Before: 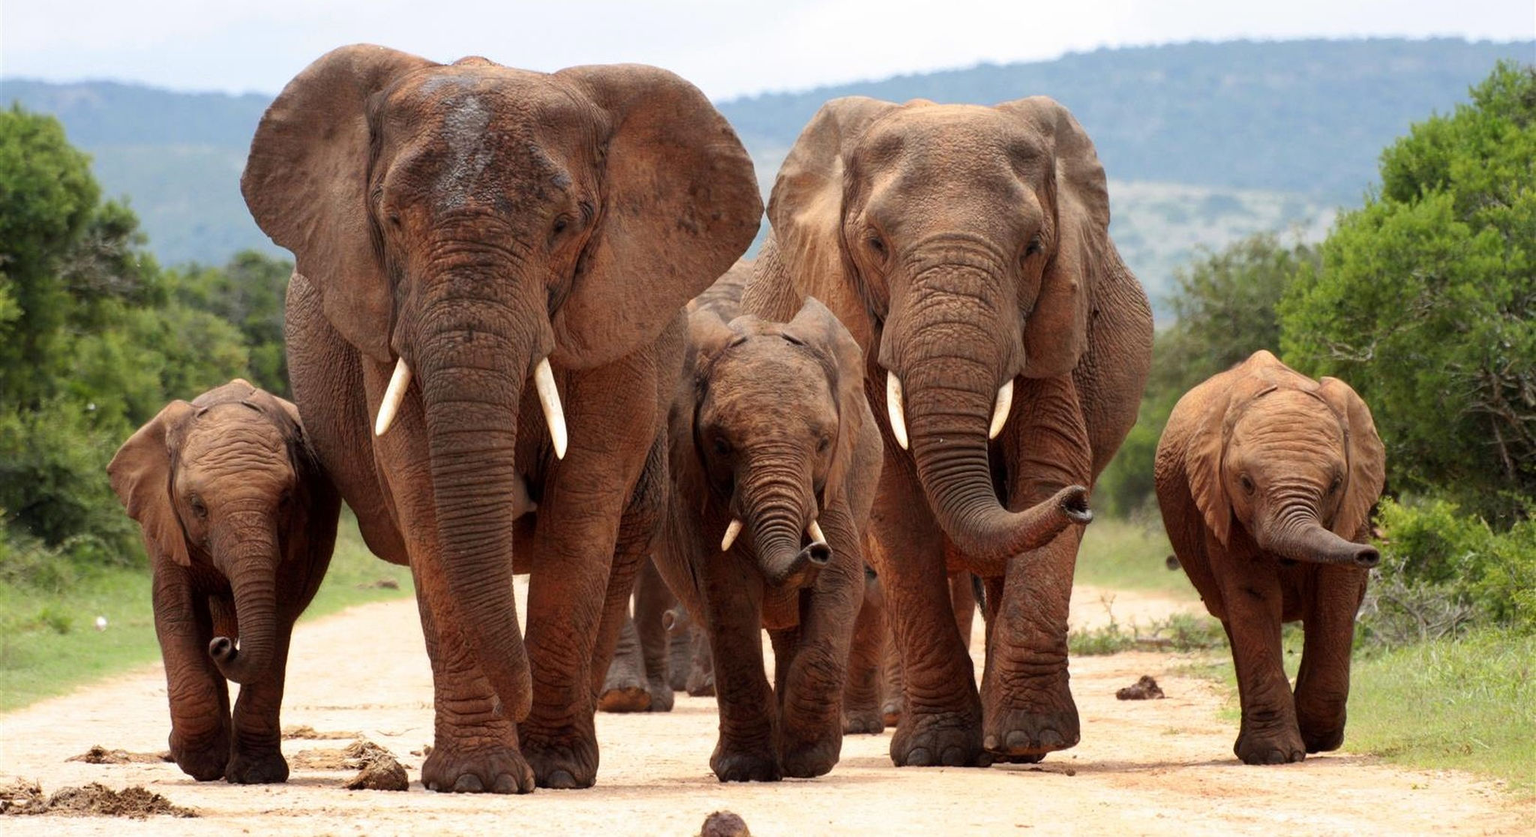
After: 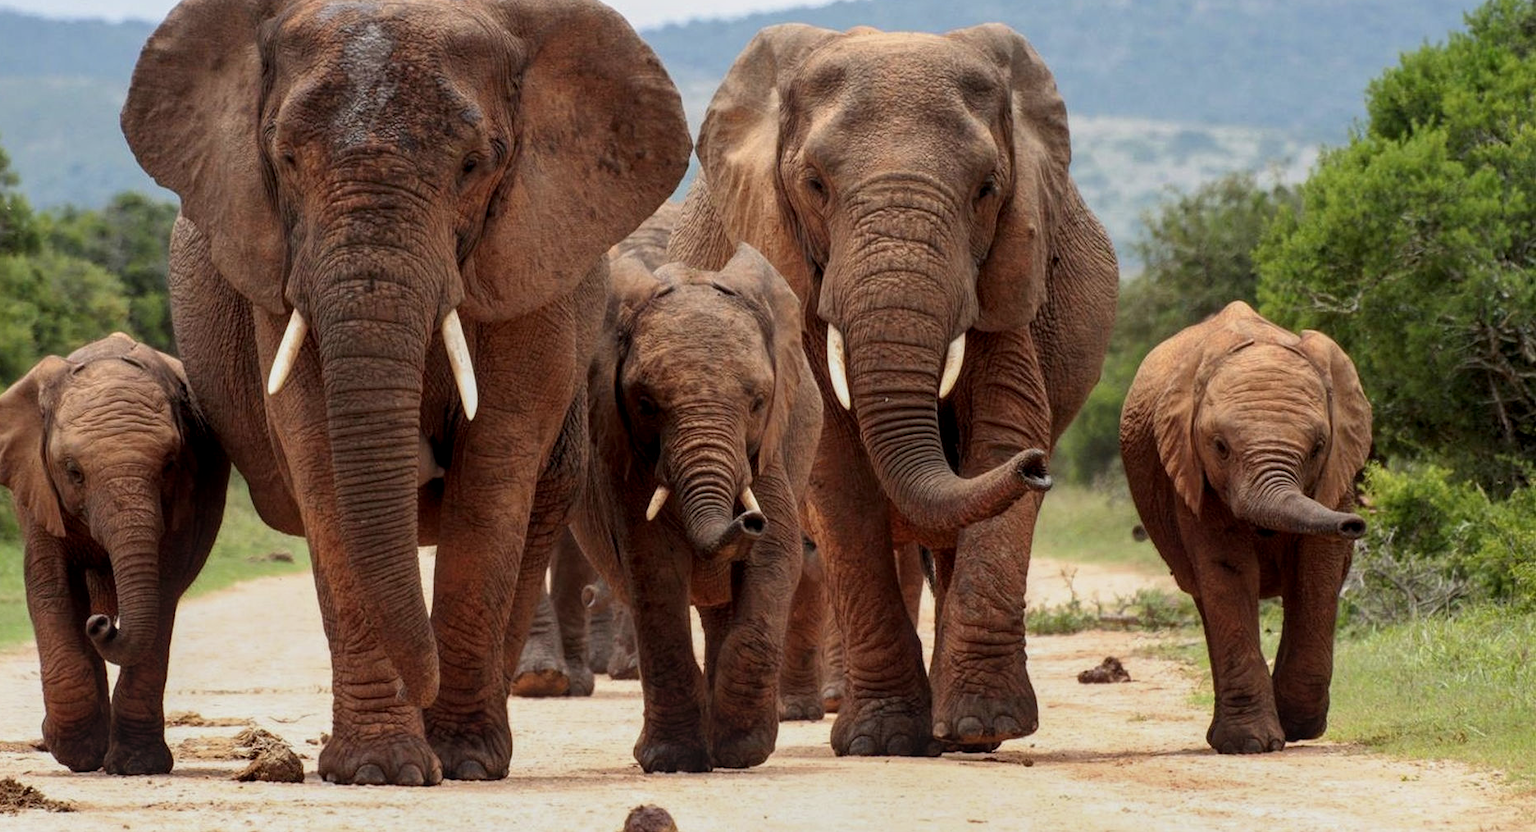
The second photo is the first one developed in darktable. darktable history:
crop and rotate: left 8.514%, top 9.037%
local contrast: on, module defaults
exposure: exposure -0.302 EV, compensate highlight preservation false
